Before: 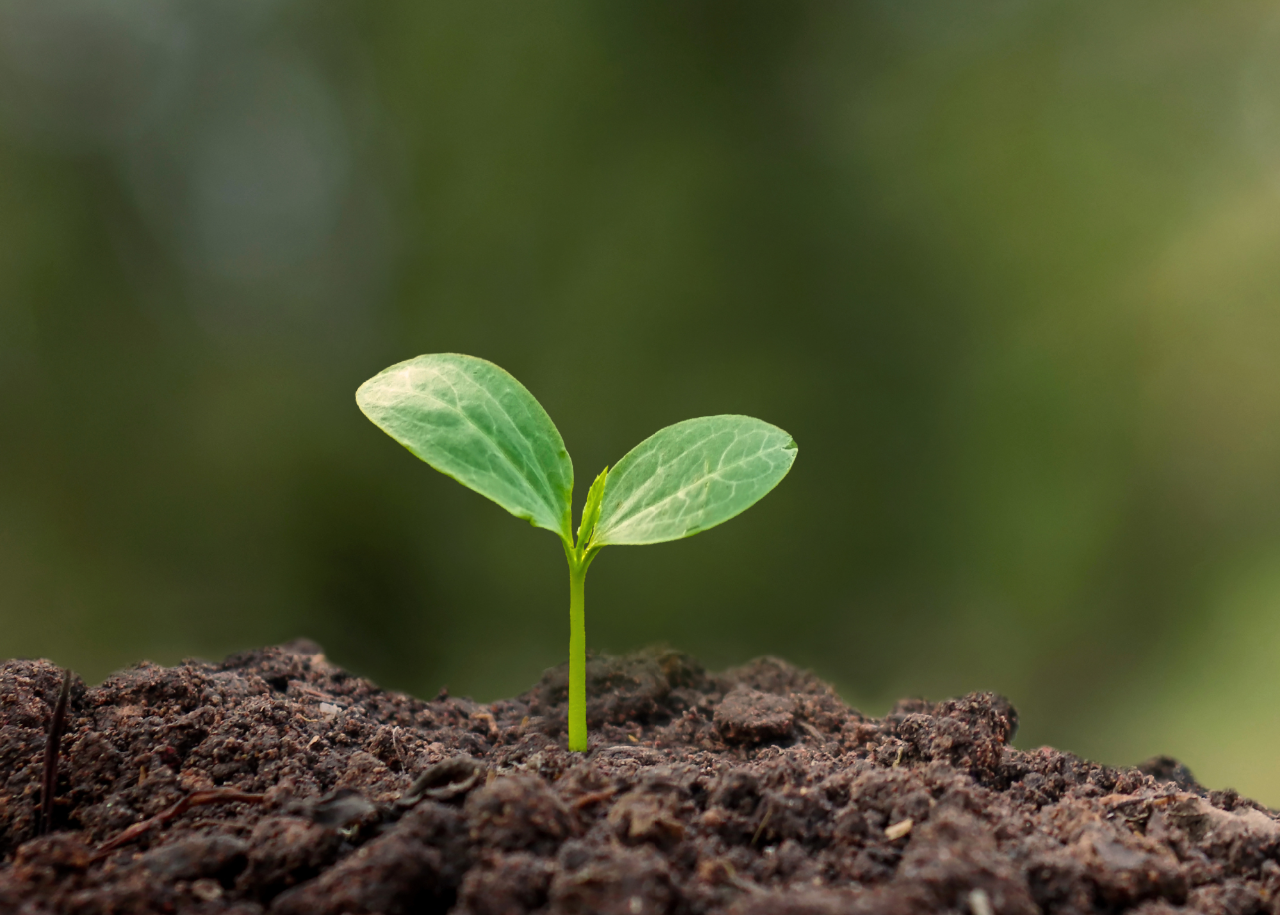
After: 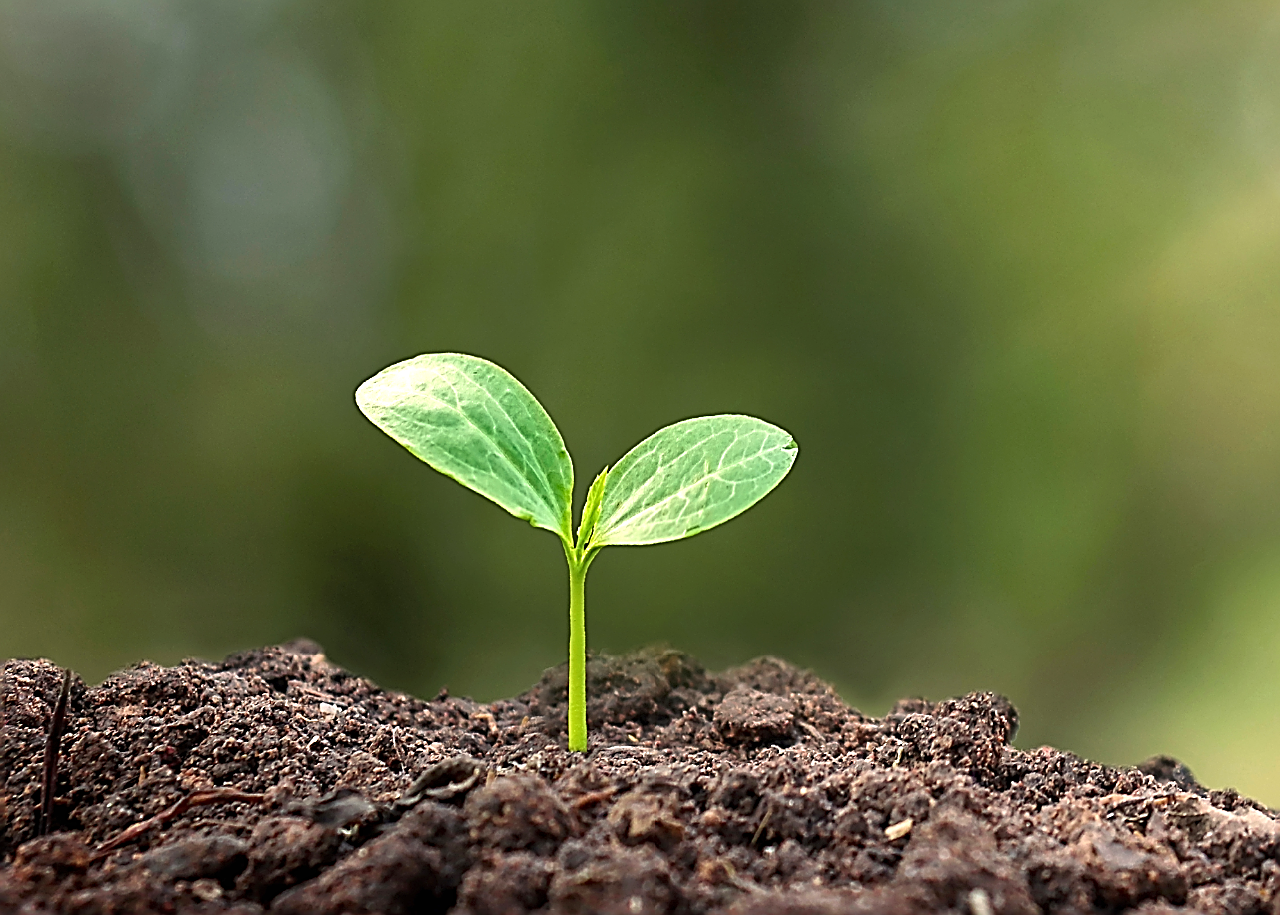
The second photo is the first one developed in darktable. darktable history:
sharpen: amount 2
exposure: black level correction 0, exposure 0.7 EV, compensate highlight preservation false
